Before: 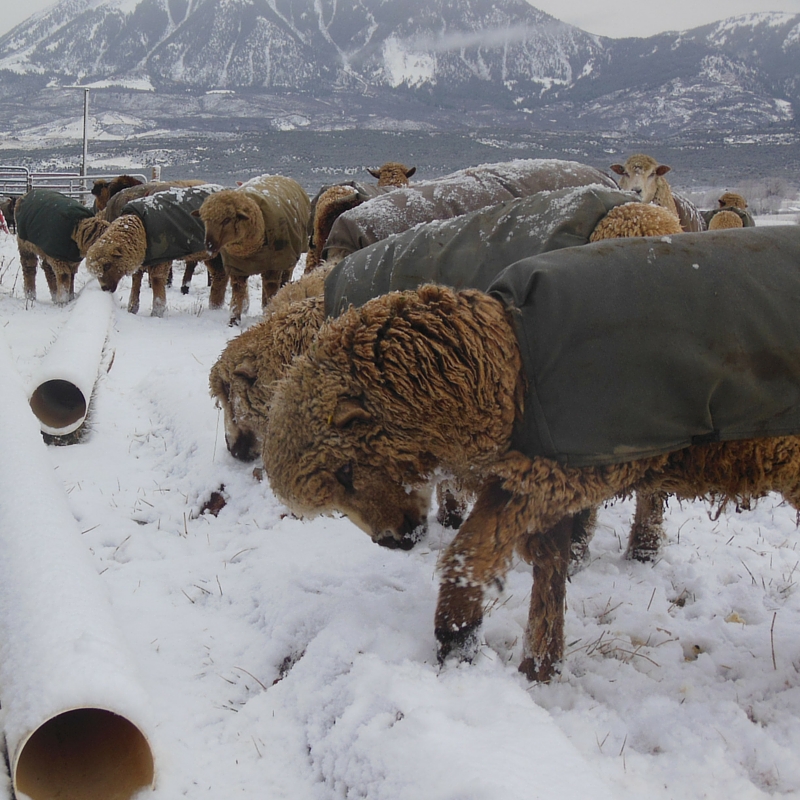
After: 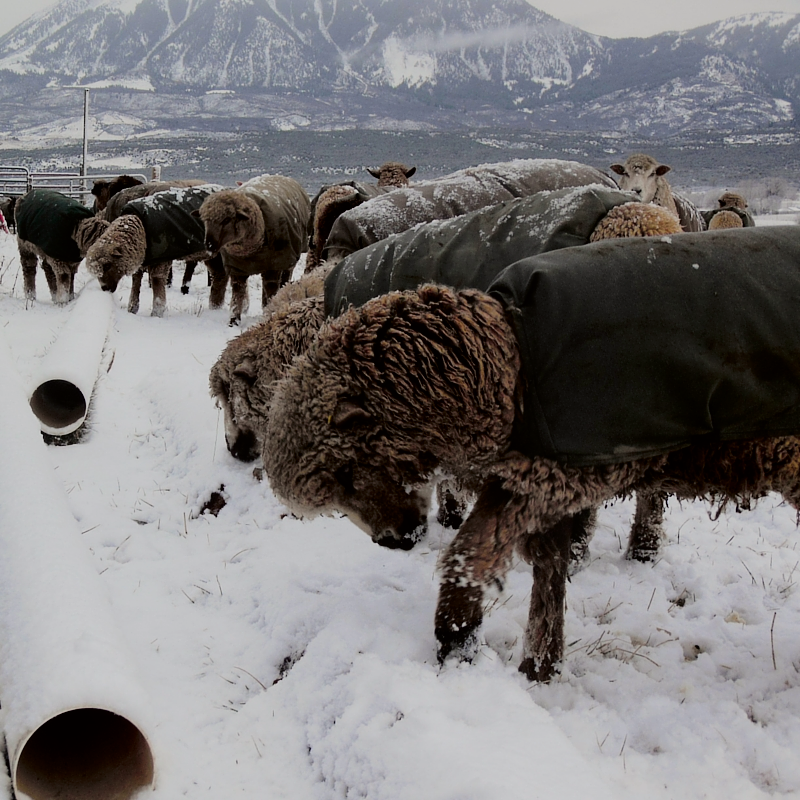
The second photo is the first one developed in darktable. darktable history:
filmic rgb: black relative exposure -5 EV, white relative exposure 3.5 EV, hardness 3.19, contrast 1.2, highlights saturation mix -50%
tone curve: curves: ch0 [(0, 0) (0.068, 0.031) (0.183, 0.13) (0.341, 0.319) (0.547, 0.545) (0.828, 0.817) (1, 0.968)]; ch1 [(0, 0) (0.23, 0.166) (0.34, 0.308) (0.371, 0.337) (0.429, 0.408) (0.477, 0.466) (0.499, 0.5) (0.529, 0.528) (0.559, 0.578) (0.743, 0.798) (1, 1)]; ch2 [(0, 0) (0.431, 0.419) (0.495, 0.502) (0.524, 0.525) (0.568, 0.543) (0.6, 0.597) (0.634, 0.644) (0.728, 0.722) (1, 1)], color space Lab, independent channels, preserve colors none
